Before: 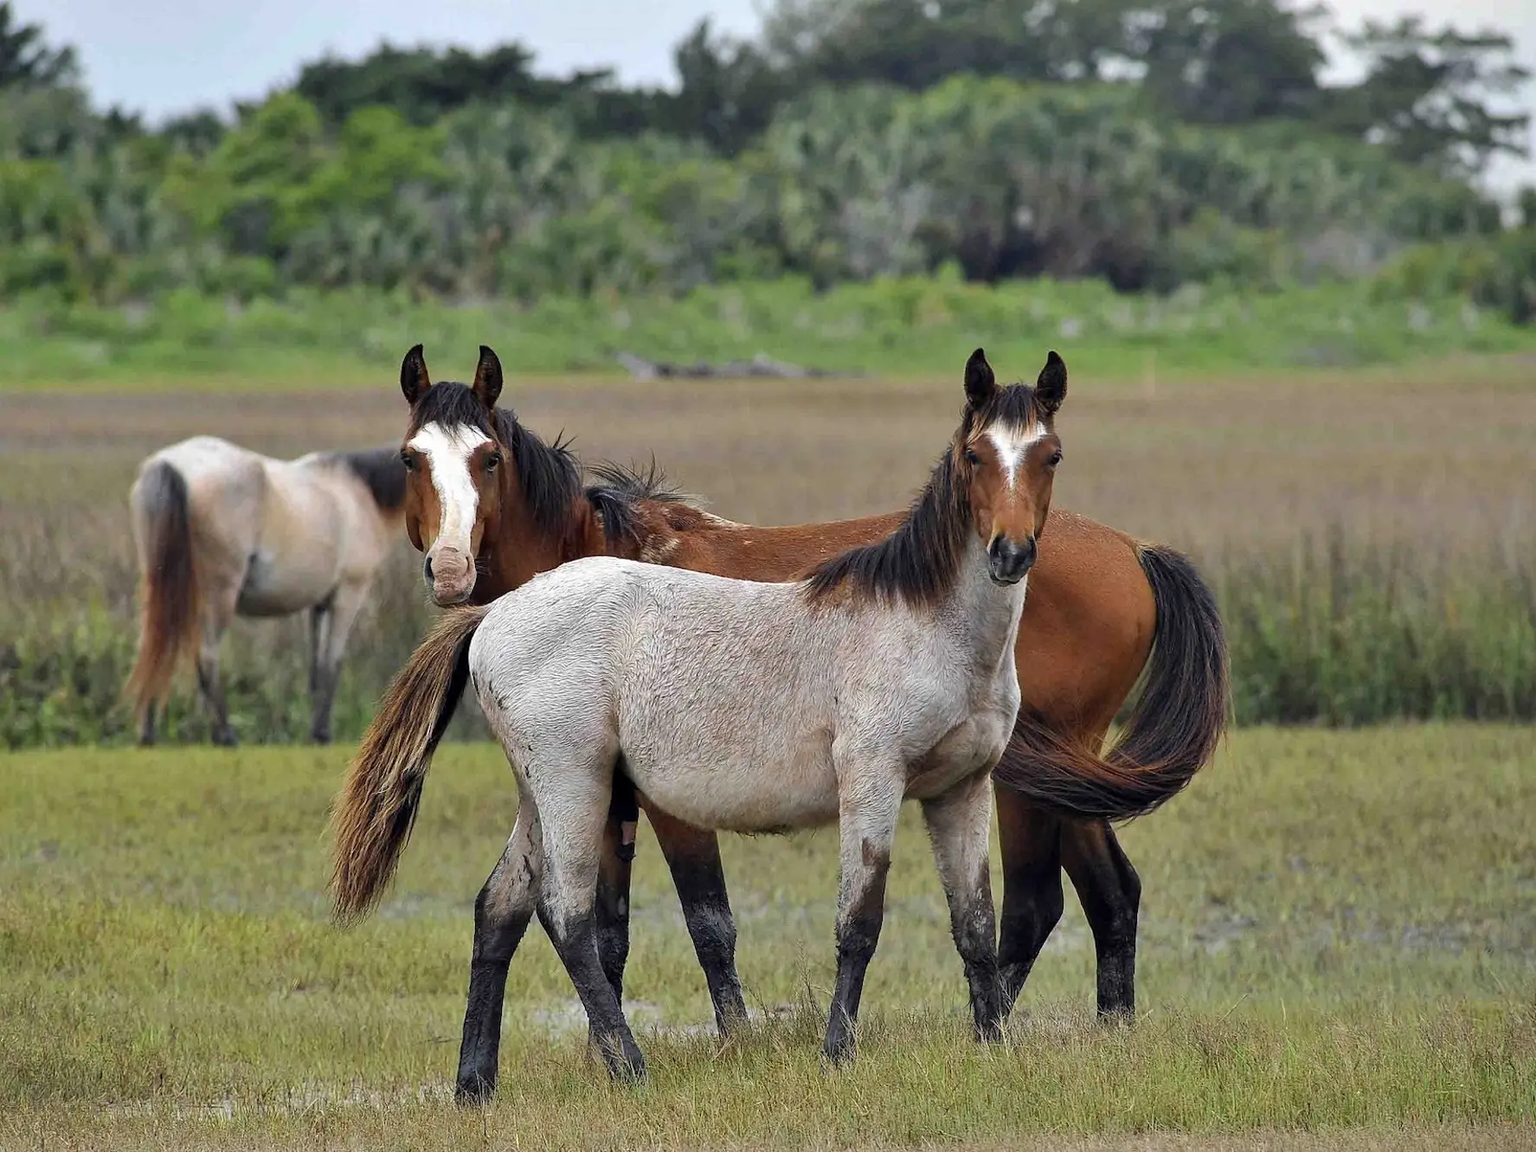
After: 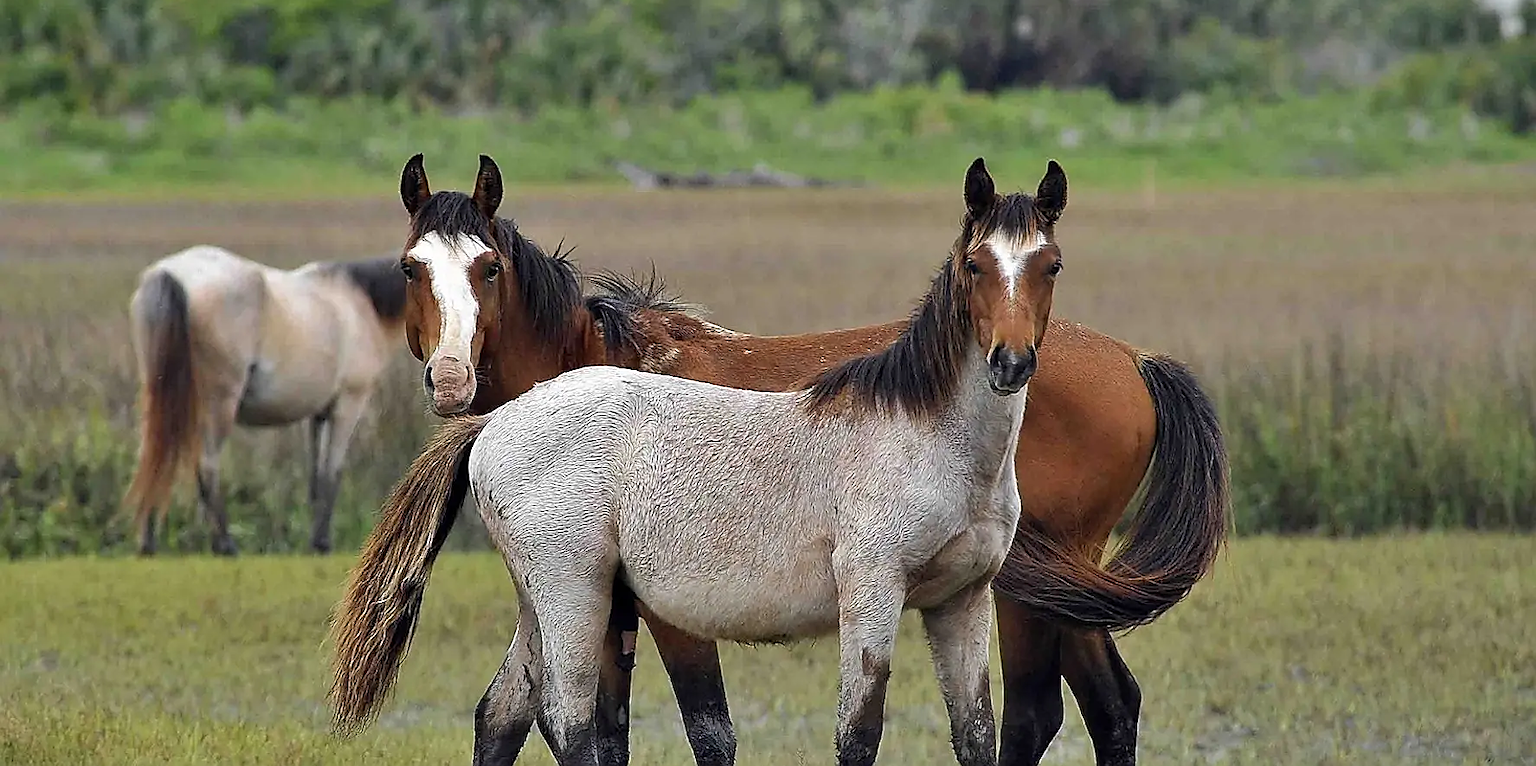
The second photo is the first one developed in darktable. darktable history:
contrast equalizer: y [[0.5 ×6], [0.5 ×6], [0.5, 0.5, 0.501, 0.545, 0.707, 0.863], [0 ×6], [0 ×6]]
crop: top 16.602%, bottom 16.76%
sharpen: radius 1.383, amount 1.238, threshold 0.813
